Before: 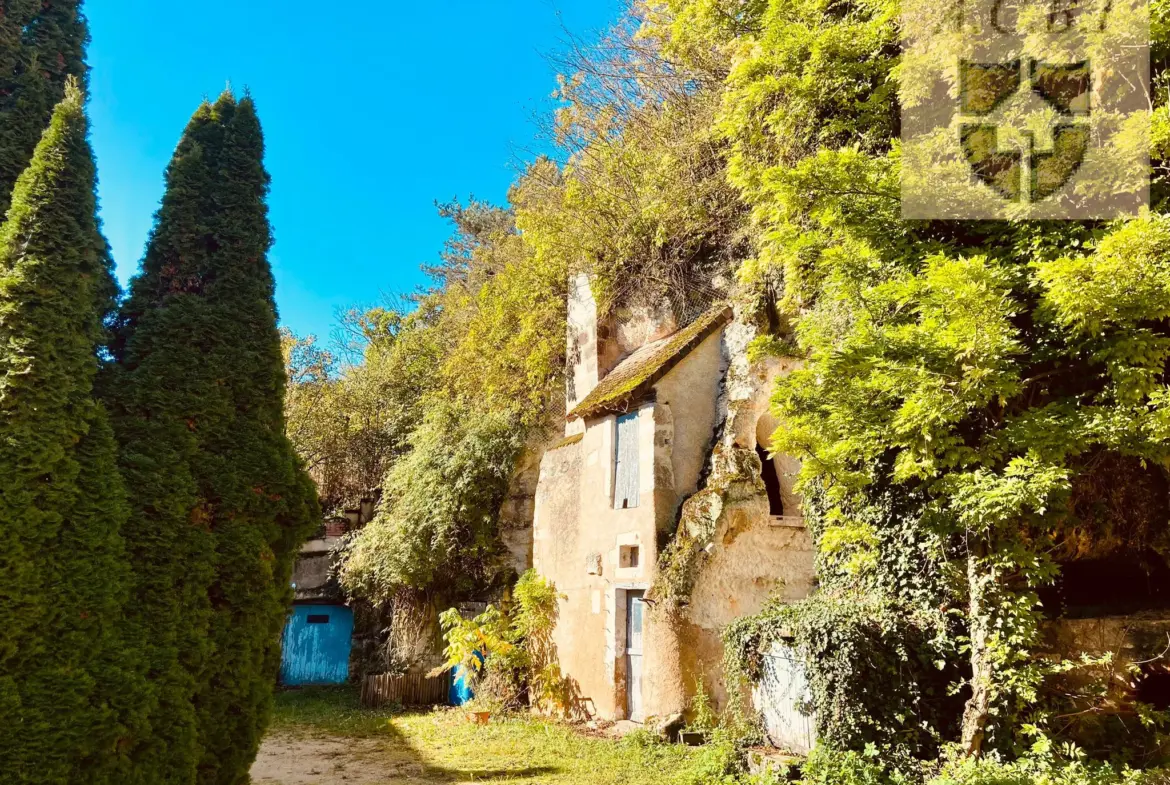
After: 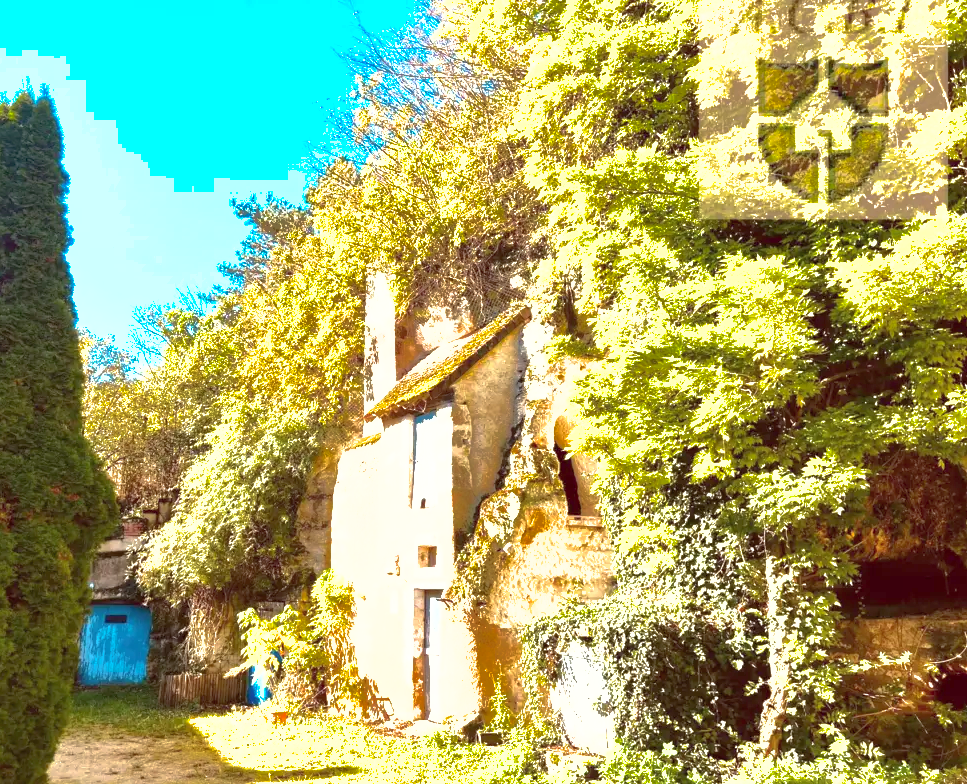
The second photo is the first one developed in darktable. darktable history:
shadows and highlights: highlights -59.72
crop: left 17.298%, bottom 0.041%
exposure: black level correction 0, exposure 1.2 EV, compensate exposure bias true, compensate highlight preservation false
